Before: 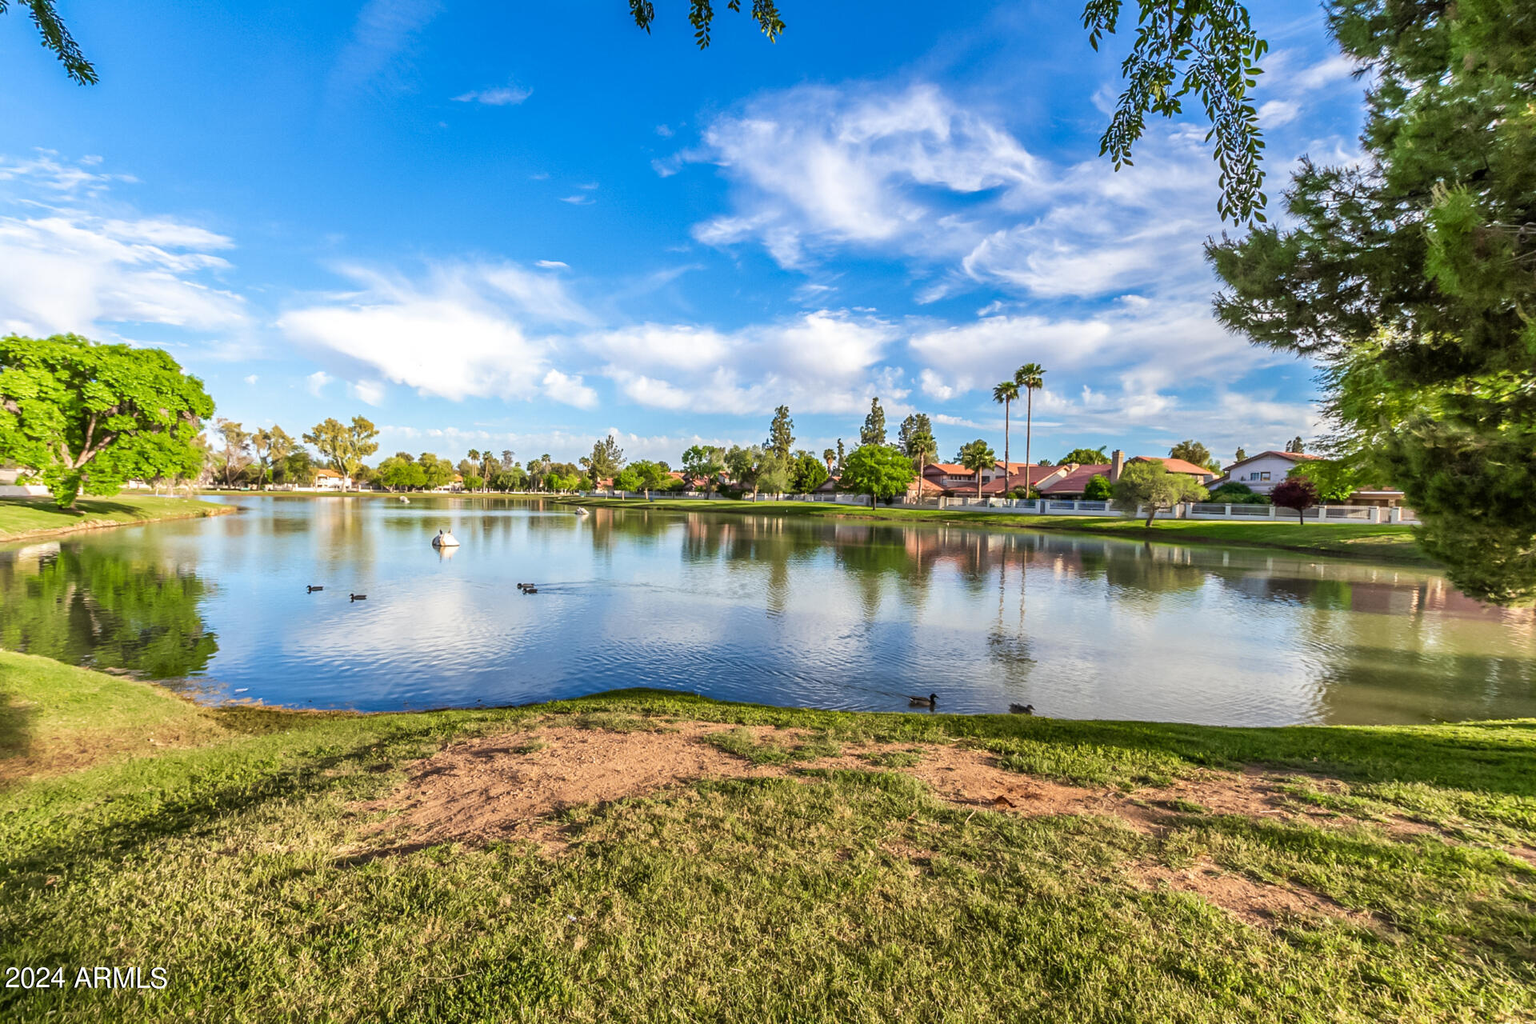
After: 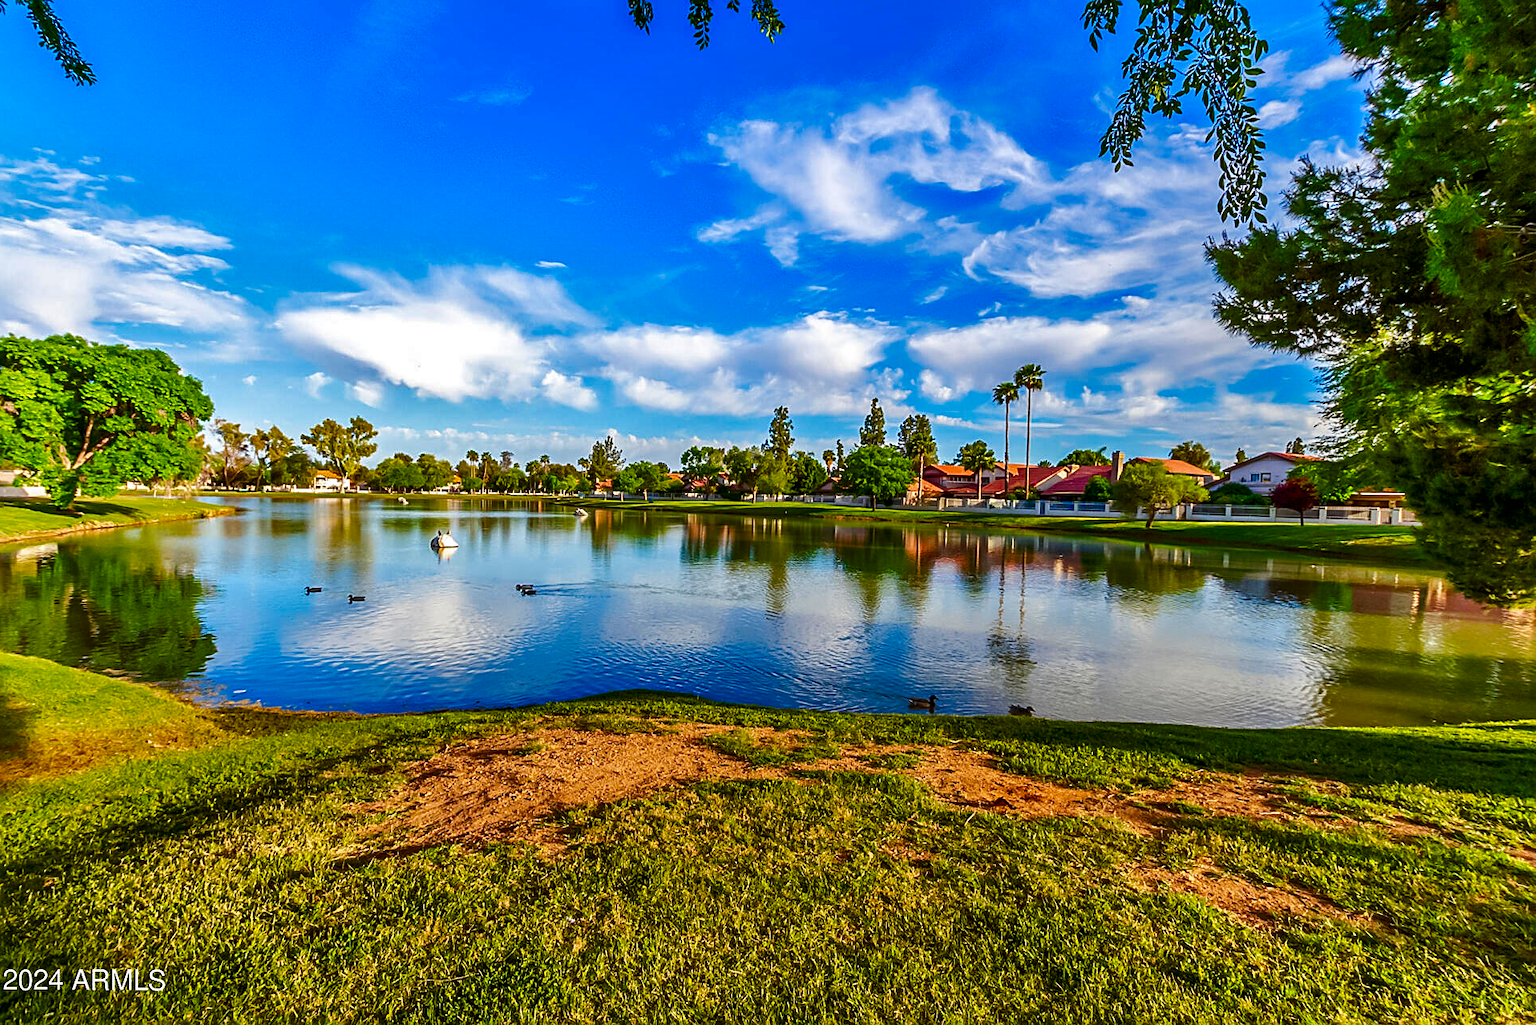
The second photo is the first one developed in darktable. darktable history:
crop and rotate: left 0.168%, bottom 0.008%
color balance rgb: linear chroma grading › global chroma 14.43%, perceptual saturation grading › global saturation 34.902%, perceptual saturation grading › highlights -25.03%, perceptual saturation grading › shadows 50.157%
contrast brightness saturation: brightness -0.248, saturation 0.201
sharpen: on, module defaults
shadows and highlights: radius 107.77, shadows 45, highlights -67.18, low approximation 0.01, soften with gaussian
